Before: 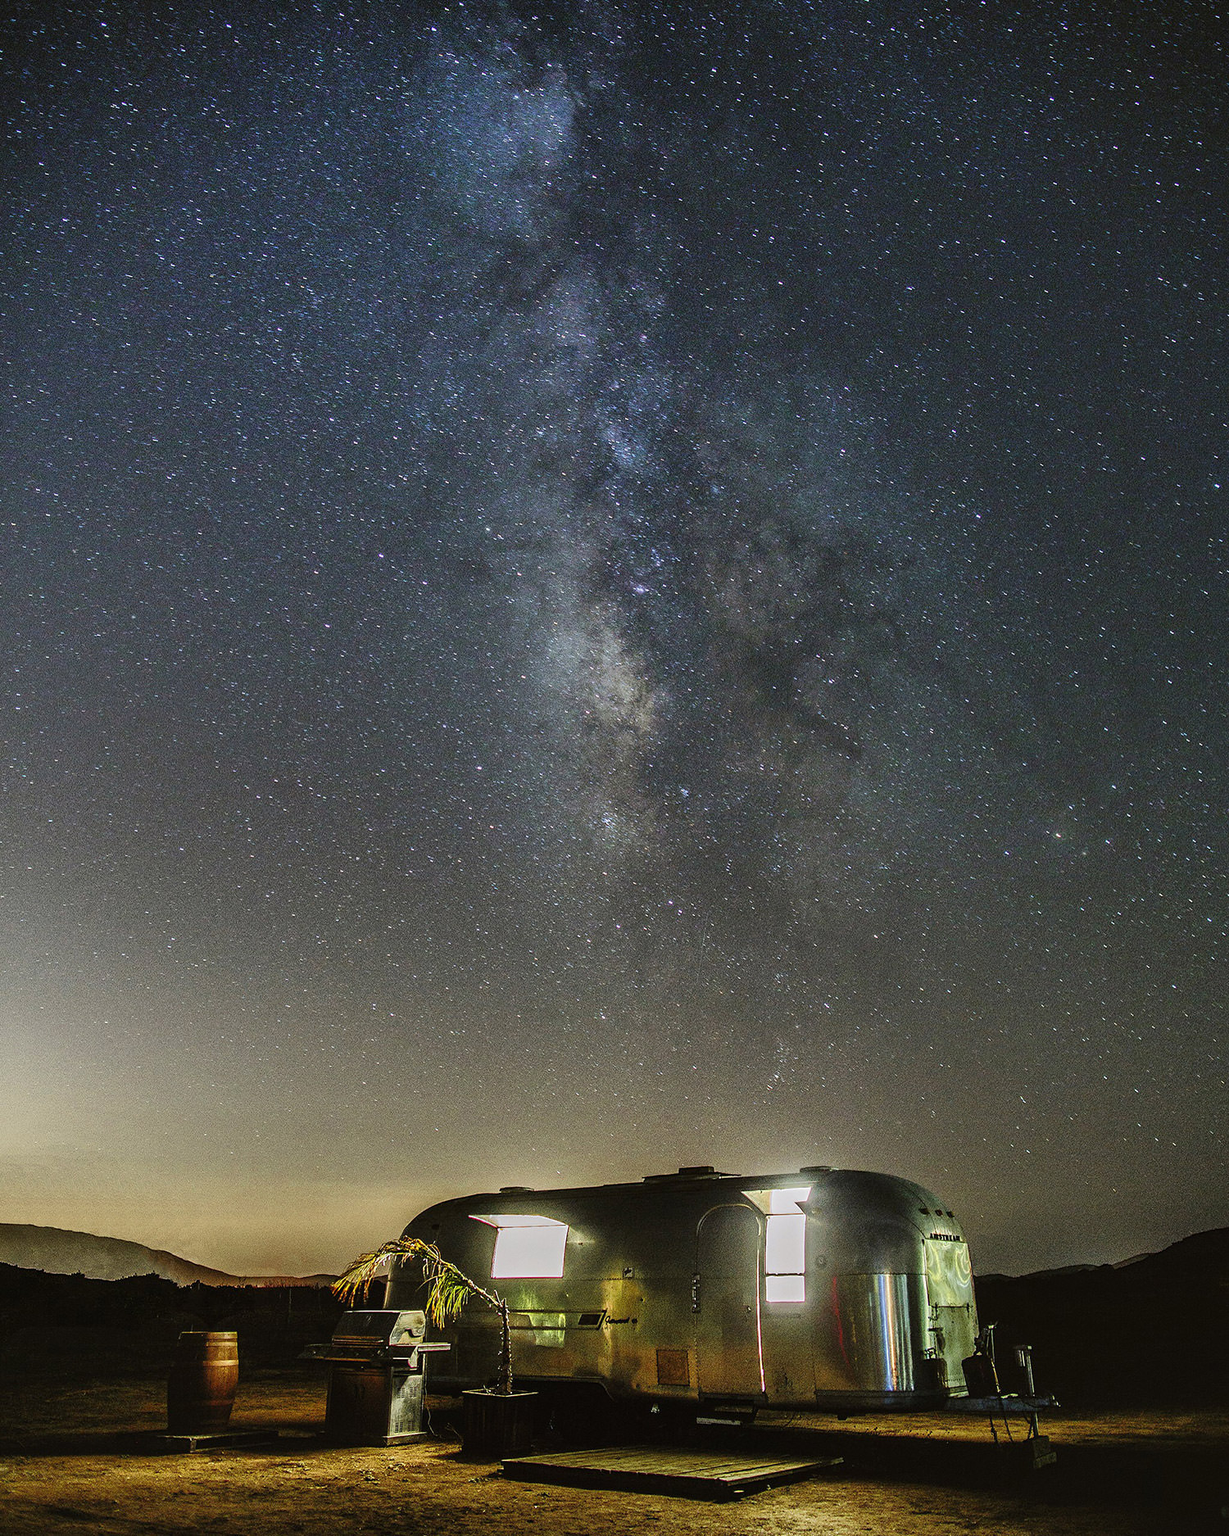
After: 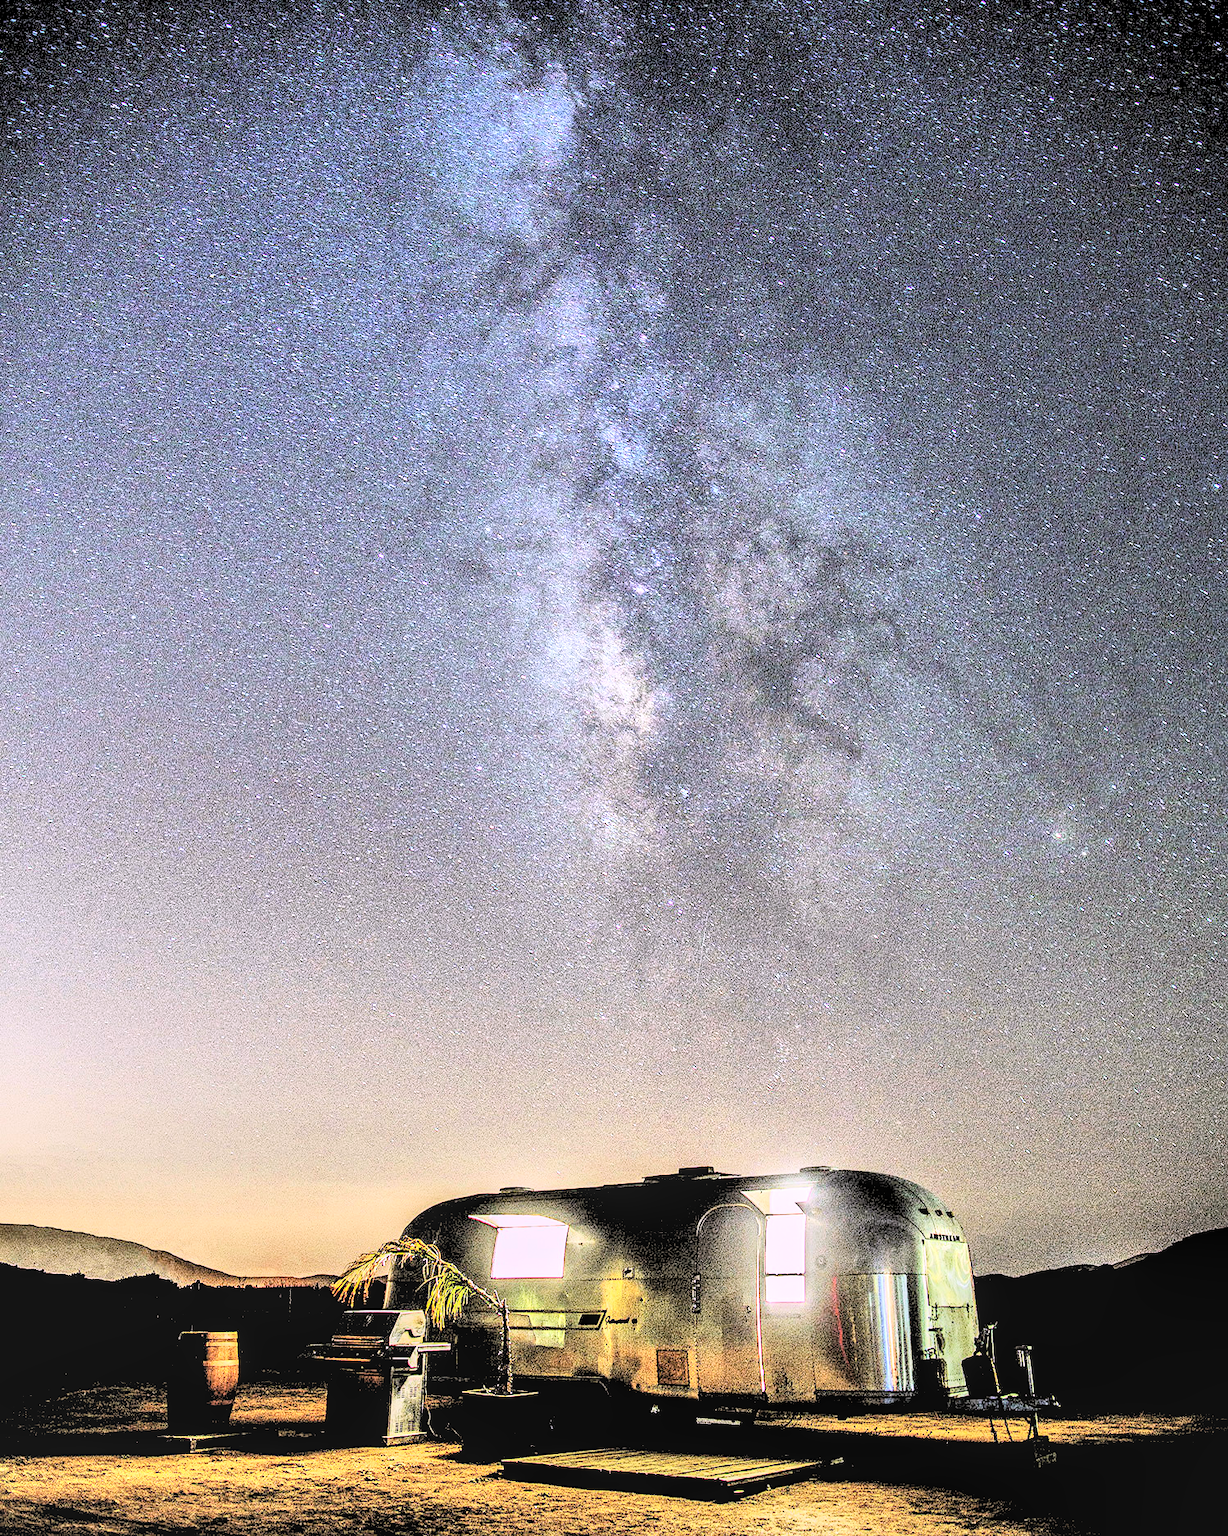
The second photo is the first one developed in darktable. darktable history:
rgb levels: levels [[0.029, 0.461, 0.922], [0, 0.5, 1], [0, 0.5, 1]]
contrast brightness saturation: contrast 0.39, brightness 0.53
local contrast: on, module defaults
white balance: red 1.066, blue 1.119
tone equalizer: -7 EV 0.15 EV, -6 EV 0.6 EV, -5 EV 1.15 EV, -4 EV 1.33 EV, -3 EV 1.15 EV, -2 EV 0.6 EV, -1 EV 0.15 EV, mask exposure compensation -0.5 EV
sharpen: amount 0.2
